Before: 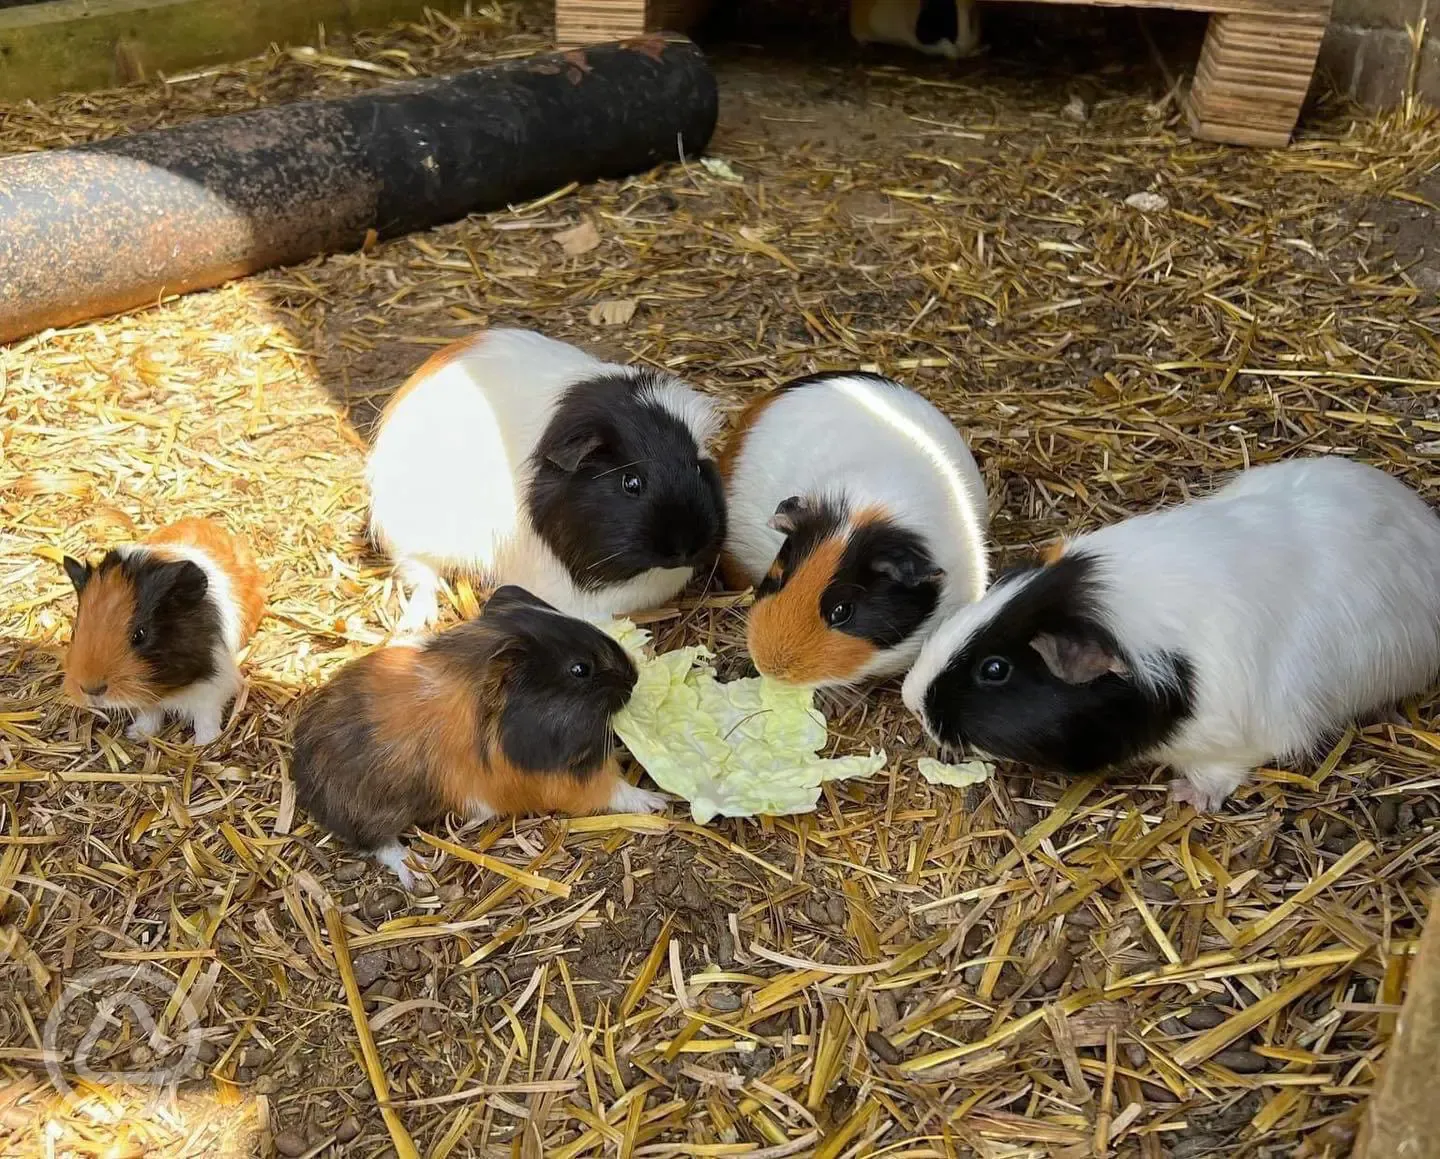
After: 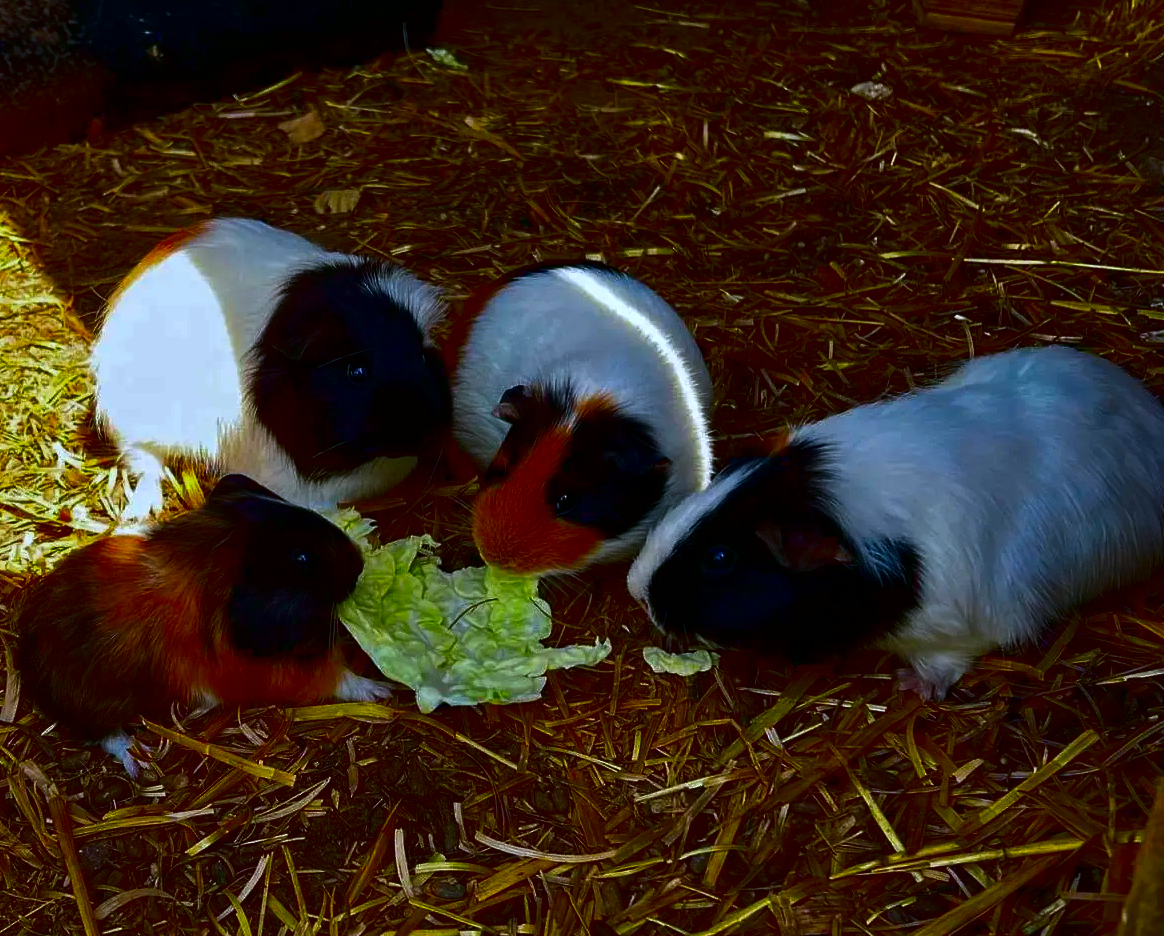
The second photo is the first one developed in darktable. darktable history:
white balance: red 0.954, blue 1.079
contrast brightness saturation: brightness -1, saturation 1
crop: left 19.159%, top 9.58%, bottom 9.58%
